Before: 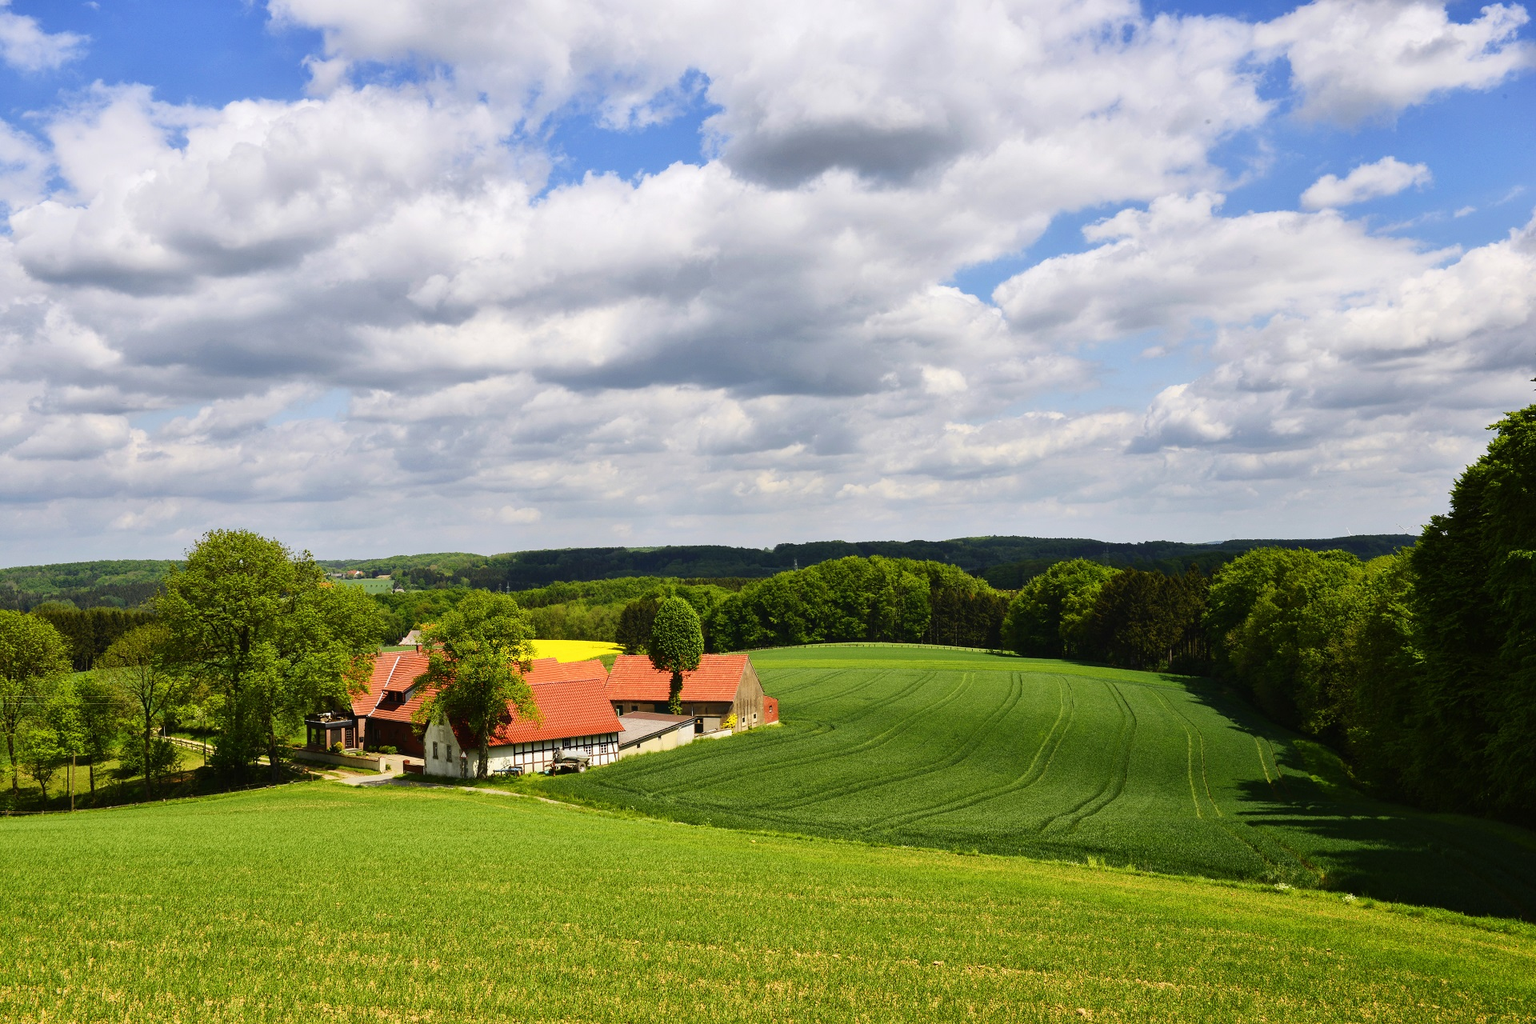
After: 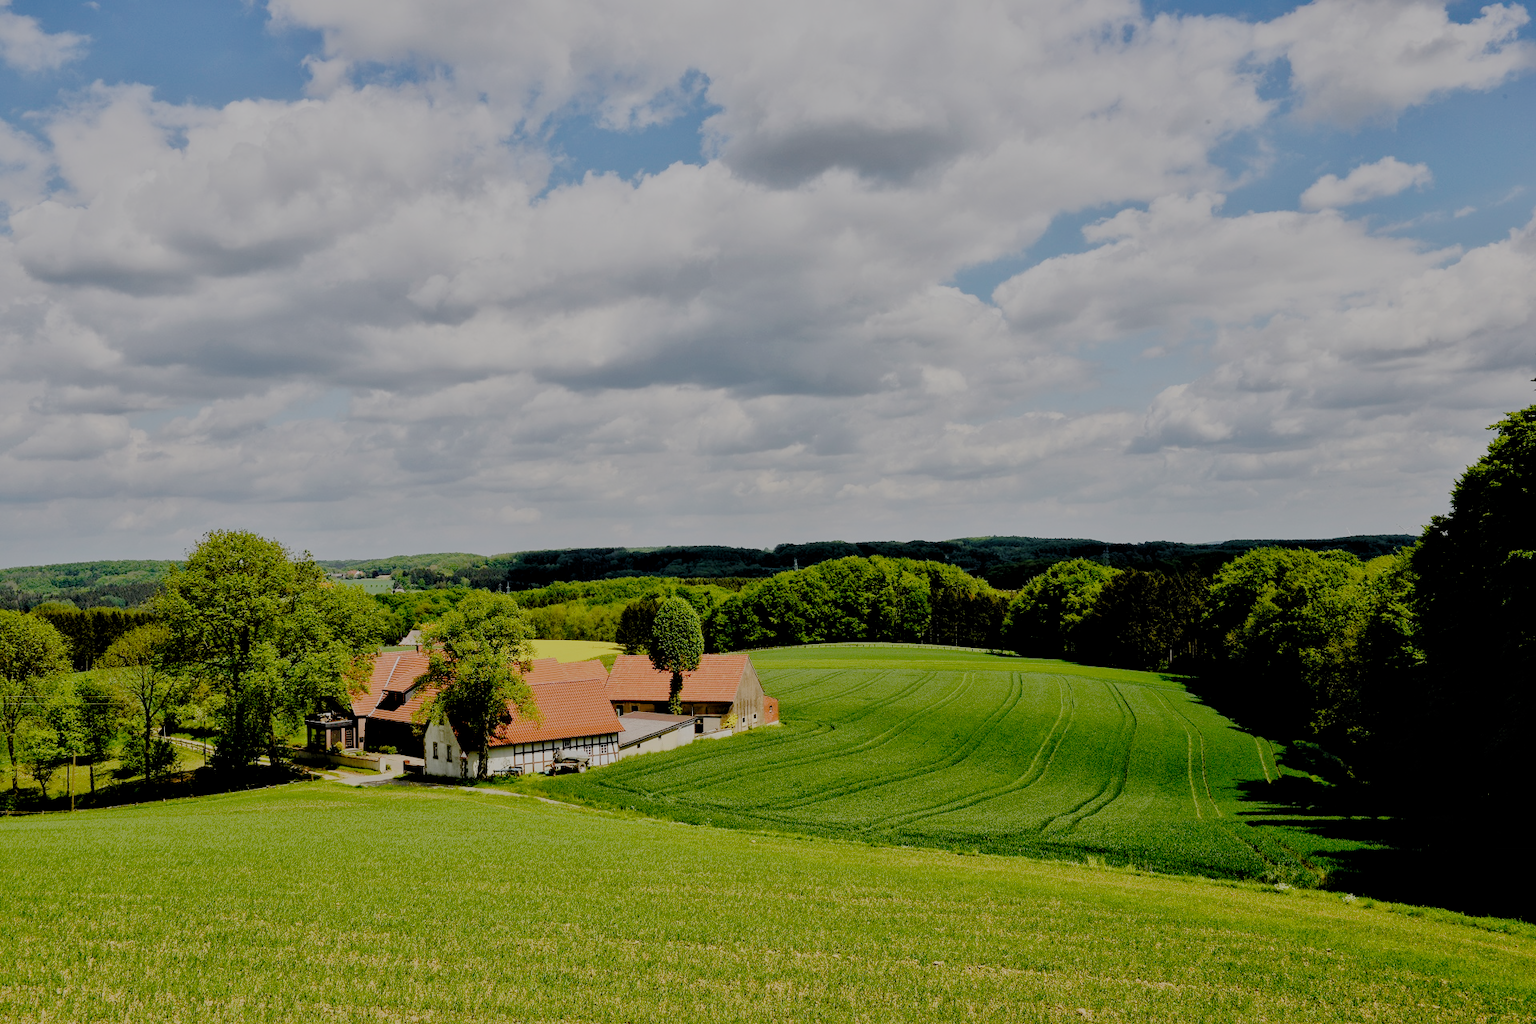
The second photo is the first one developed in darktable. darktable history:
local contrast: mode bilateral grid, contrast 29, coarseness 25, midtone range 0.2
filmic rgb: black relative exposure -4.46 EV, white relative exposure 6.56 EV, hardness 1.83, contrast 0.515, add noise in highlights 0.001, preserve chrominance no, color science v4 (2020)
